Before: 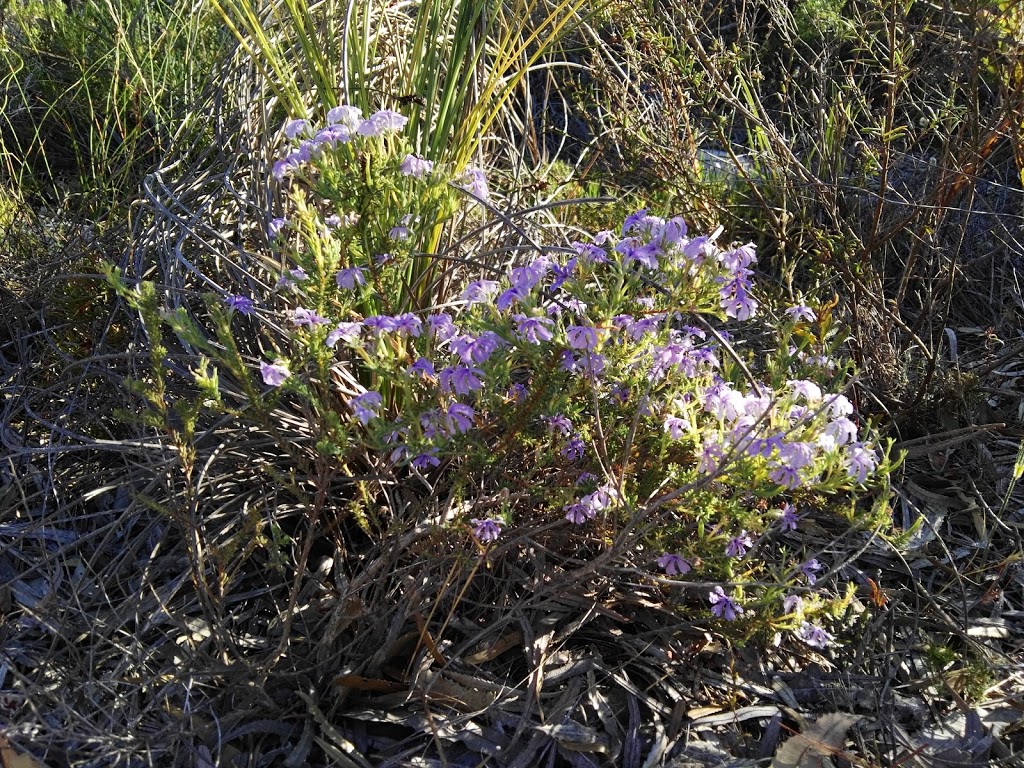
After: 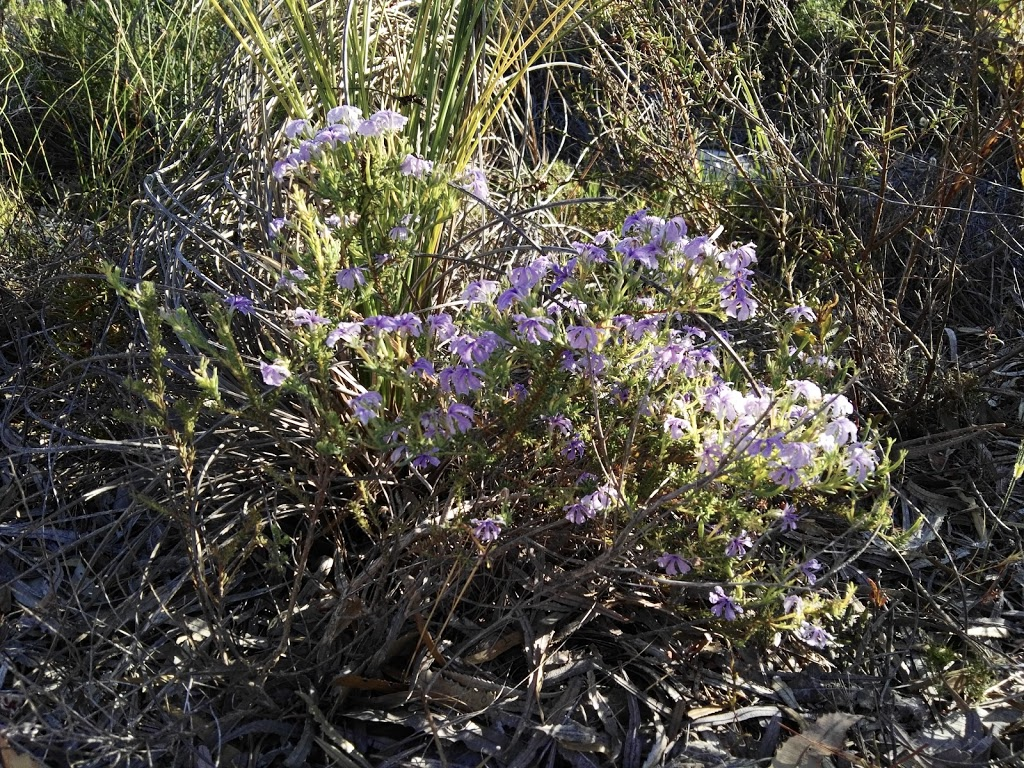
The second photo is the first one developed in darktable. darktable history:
contrast brightness saturation: contrast 0.114, saturation -0.179
